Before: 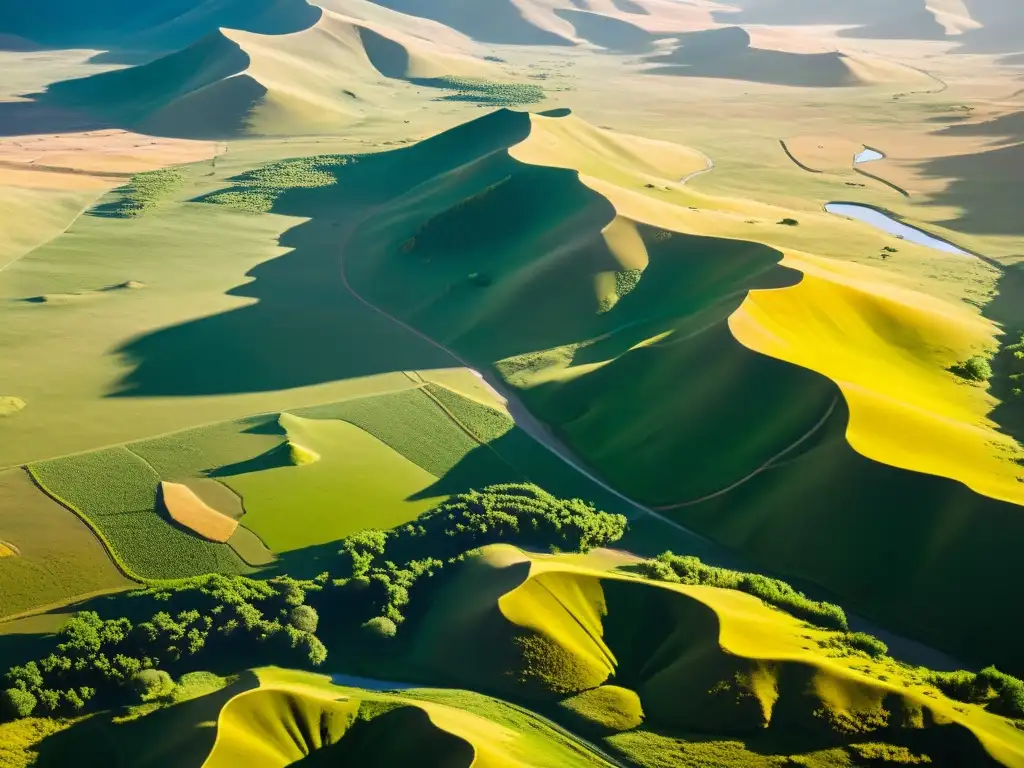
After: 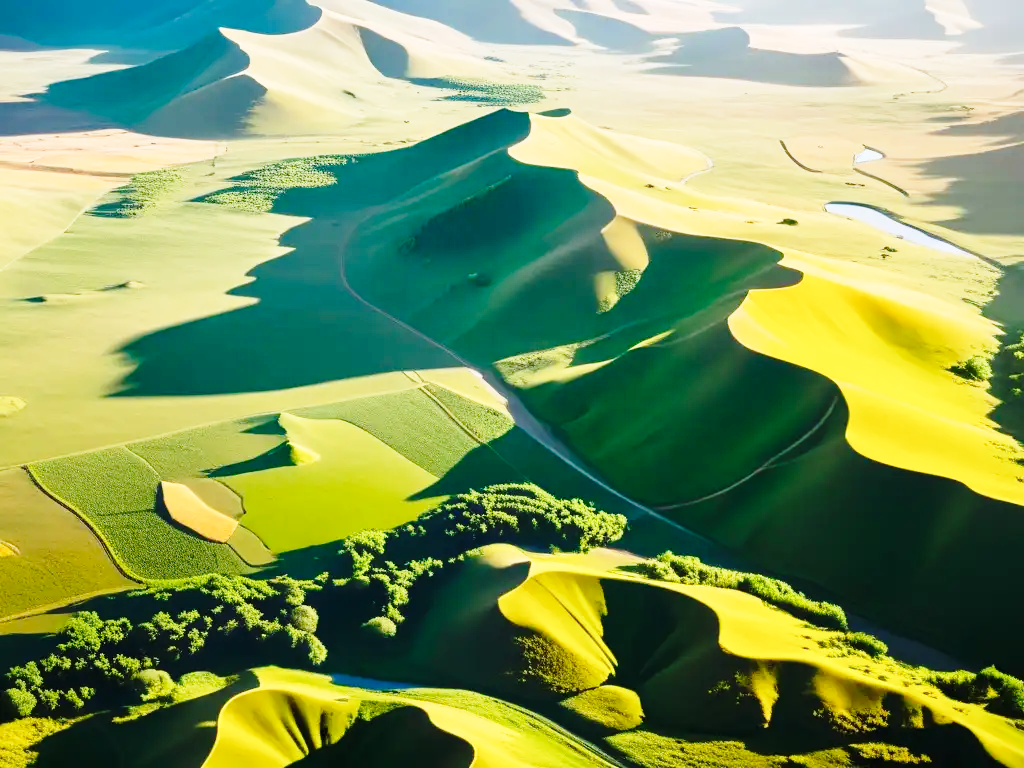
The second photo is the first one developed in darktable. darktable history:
base curve: curves: ch0 [(0, 0) (0.028, 0.03) (0.121, 0.232) (0.46, 0.748) (0.859, 0.968) (1, 1)], preserve colors none
color balance rgb: global offset › hue 170.85°, perceptual saturation grading › global saturation 0.348%
